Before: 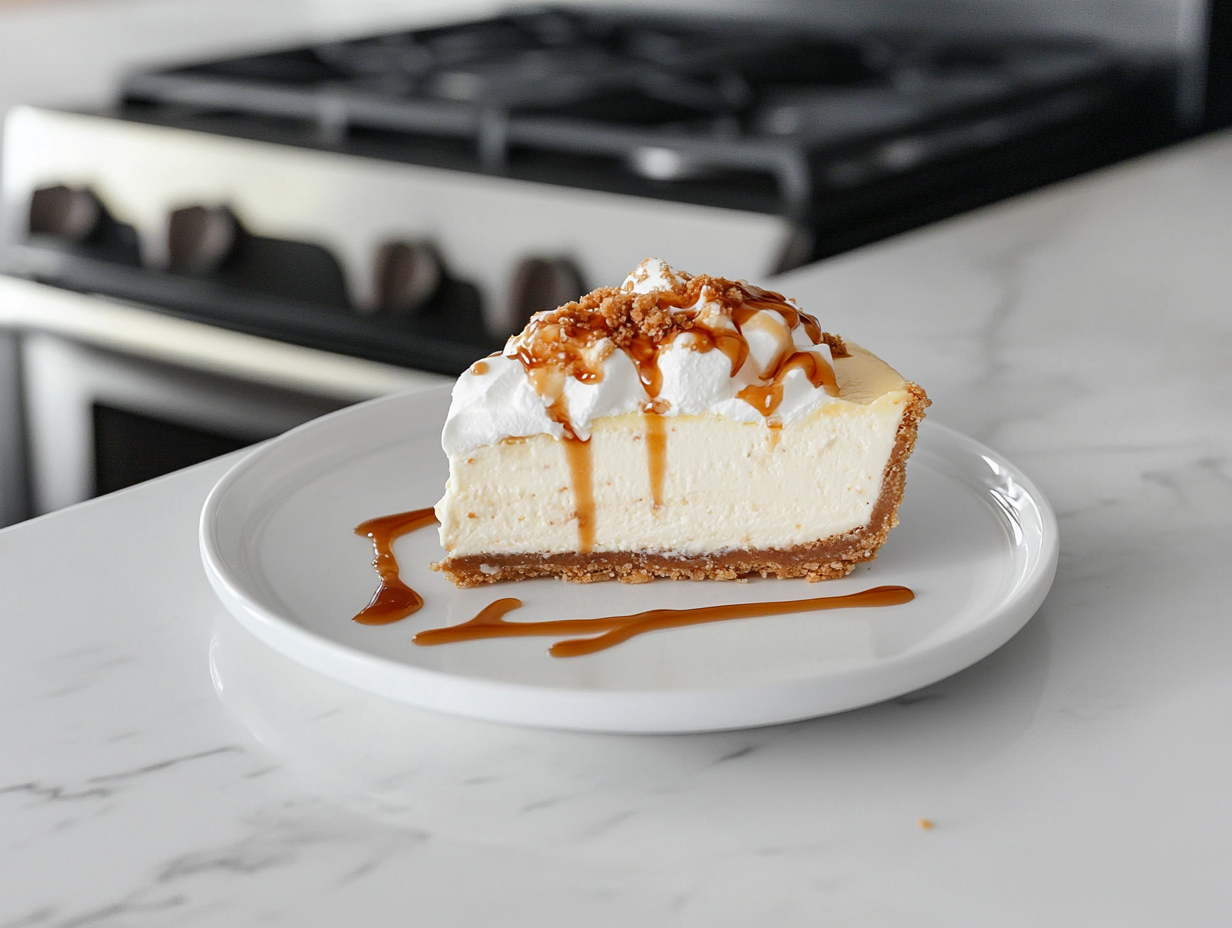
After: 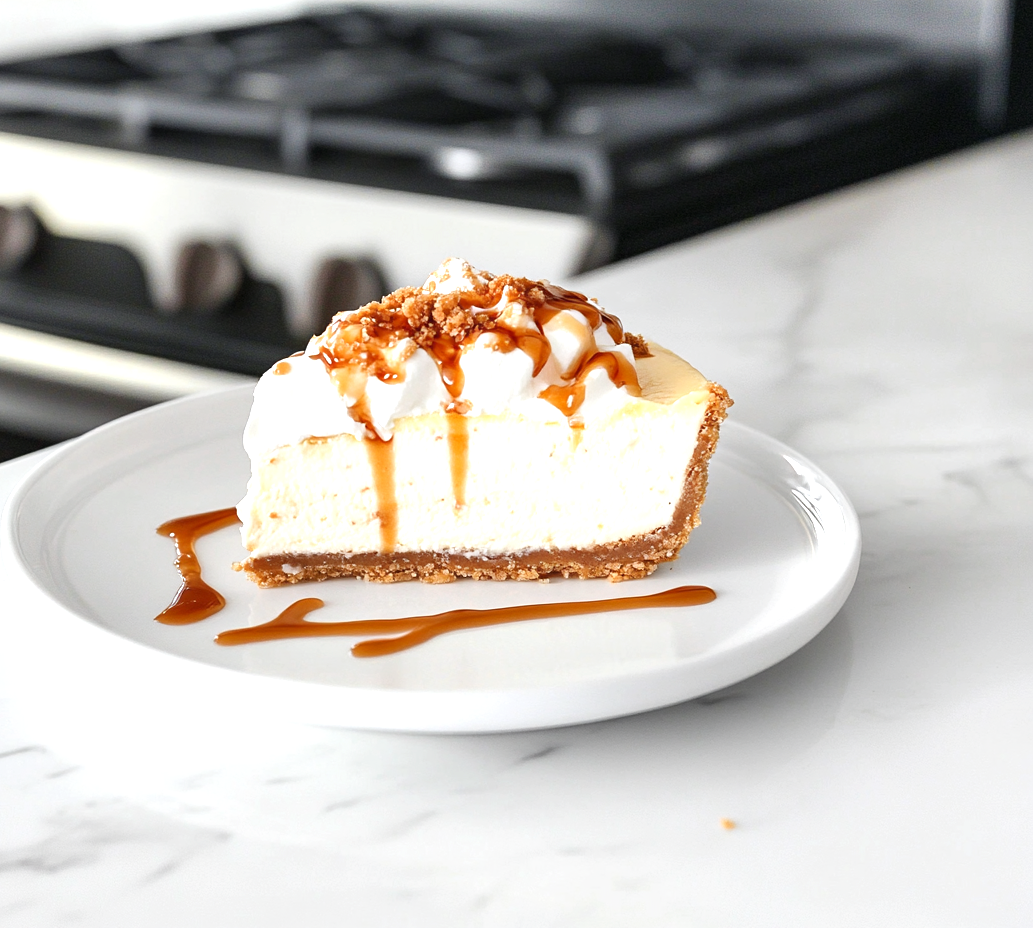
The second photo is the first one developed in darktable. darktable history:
crop: left 16.145%
exposure: exposure 0.766 EV, compensate highlight preservation false
